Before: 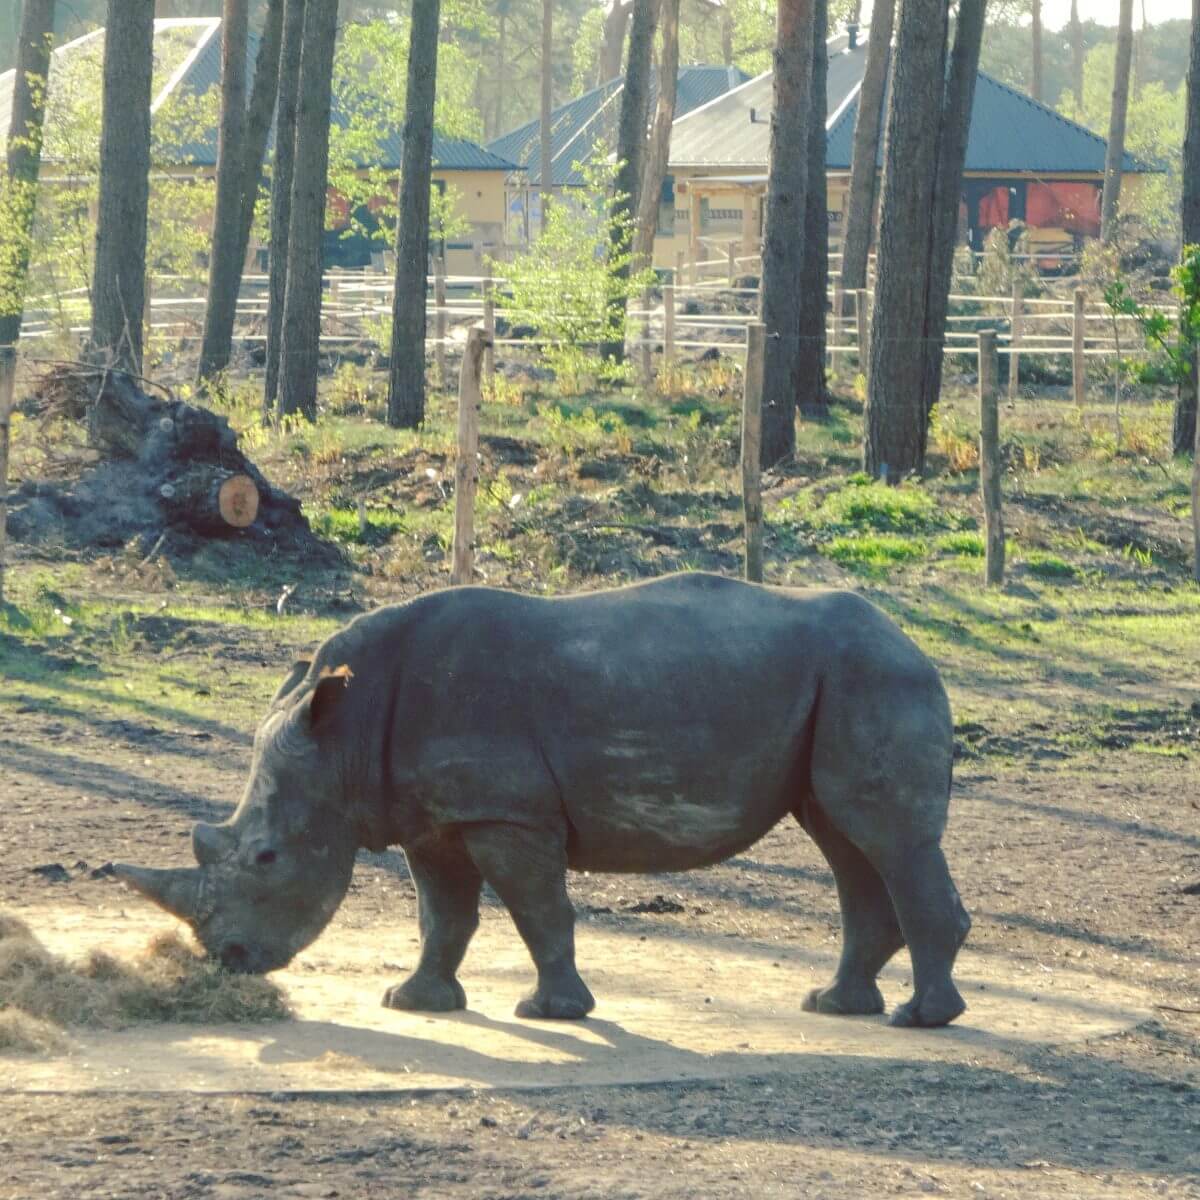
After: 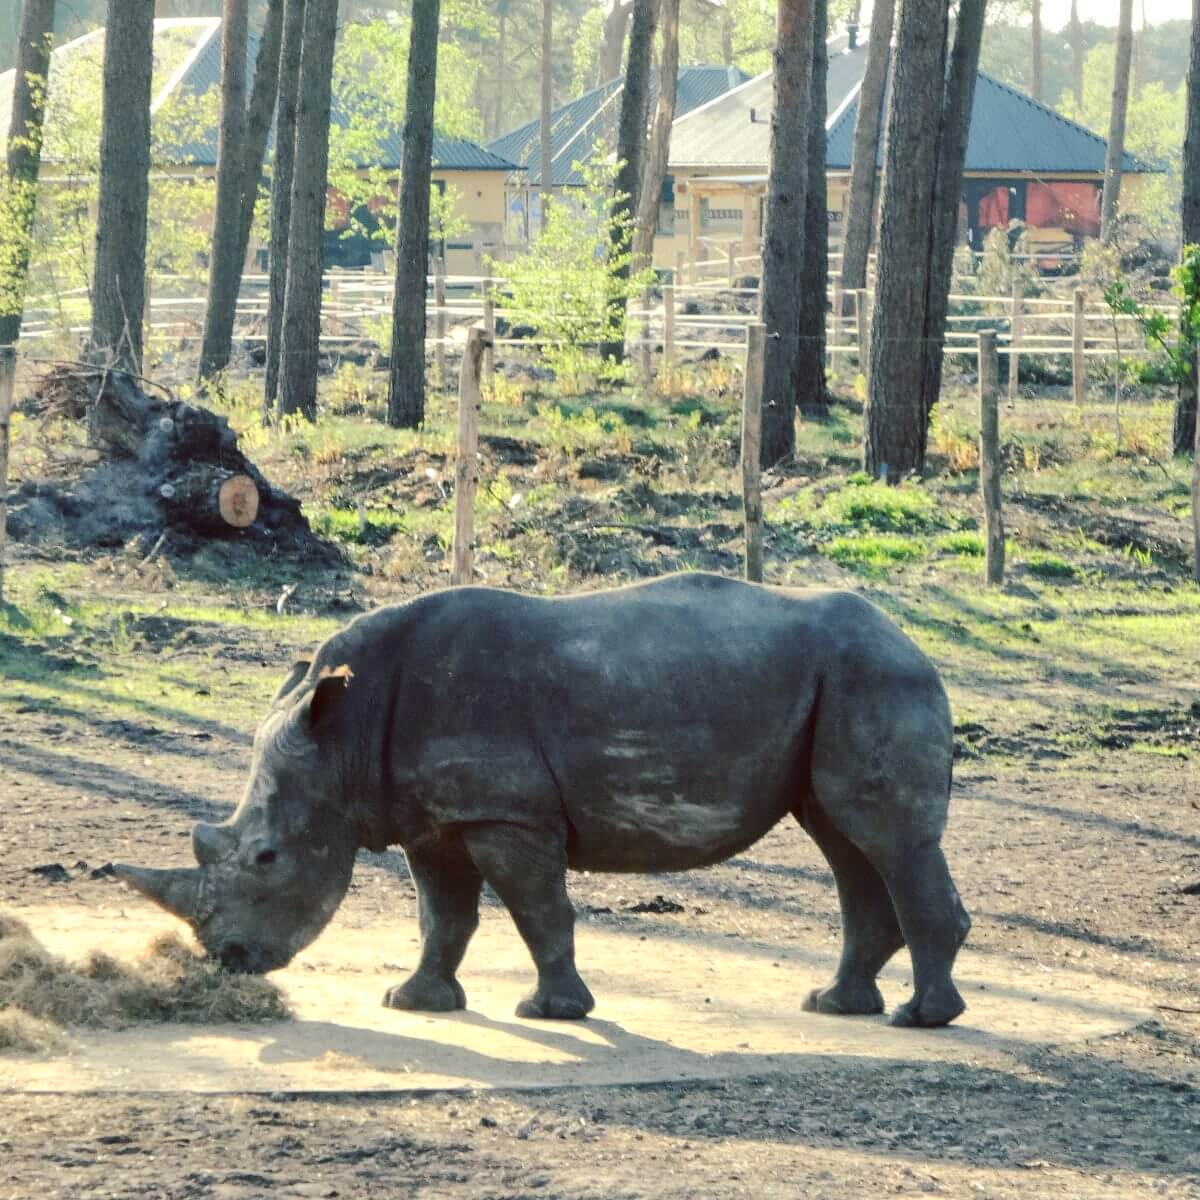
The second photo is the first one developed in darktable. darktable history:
shadows and highlights: soften with gaussian
tone curve: curves: ch0 [(0, 0) (0.003, 0.003) (0.011, 0.005) (0.025, 0.008) (0.044, 0.012) (0.069, 0.02) (0.1, 0.031) (0.136, 0.047) (0.177, 0.088) (0.224, 0.141) (0.277, 0.222) (0.335, 0.32) (0.399, 0.422) (0.468, 0.523) (0.543, 0.623) (0.623, 0.716) (0.709, 0.796) (0.801, 0.878) (0.898, 0.957) (1, 1)], color space Lab, independent channels, preserve colors none
